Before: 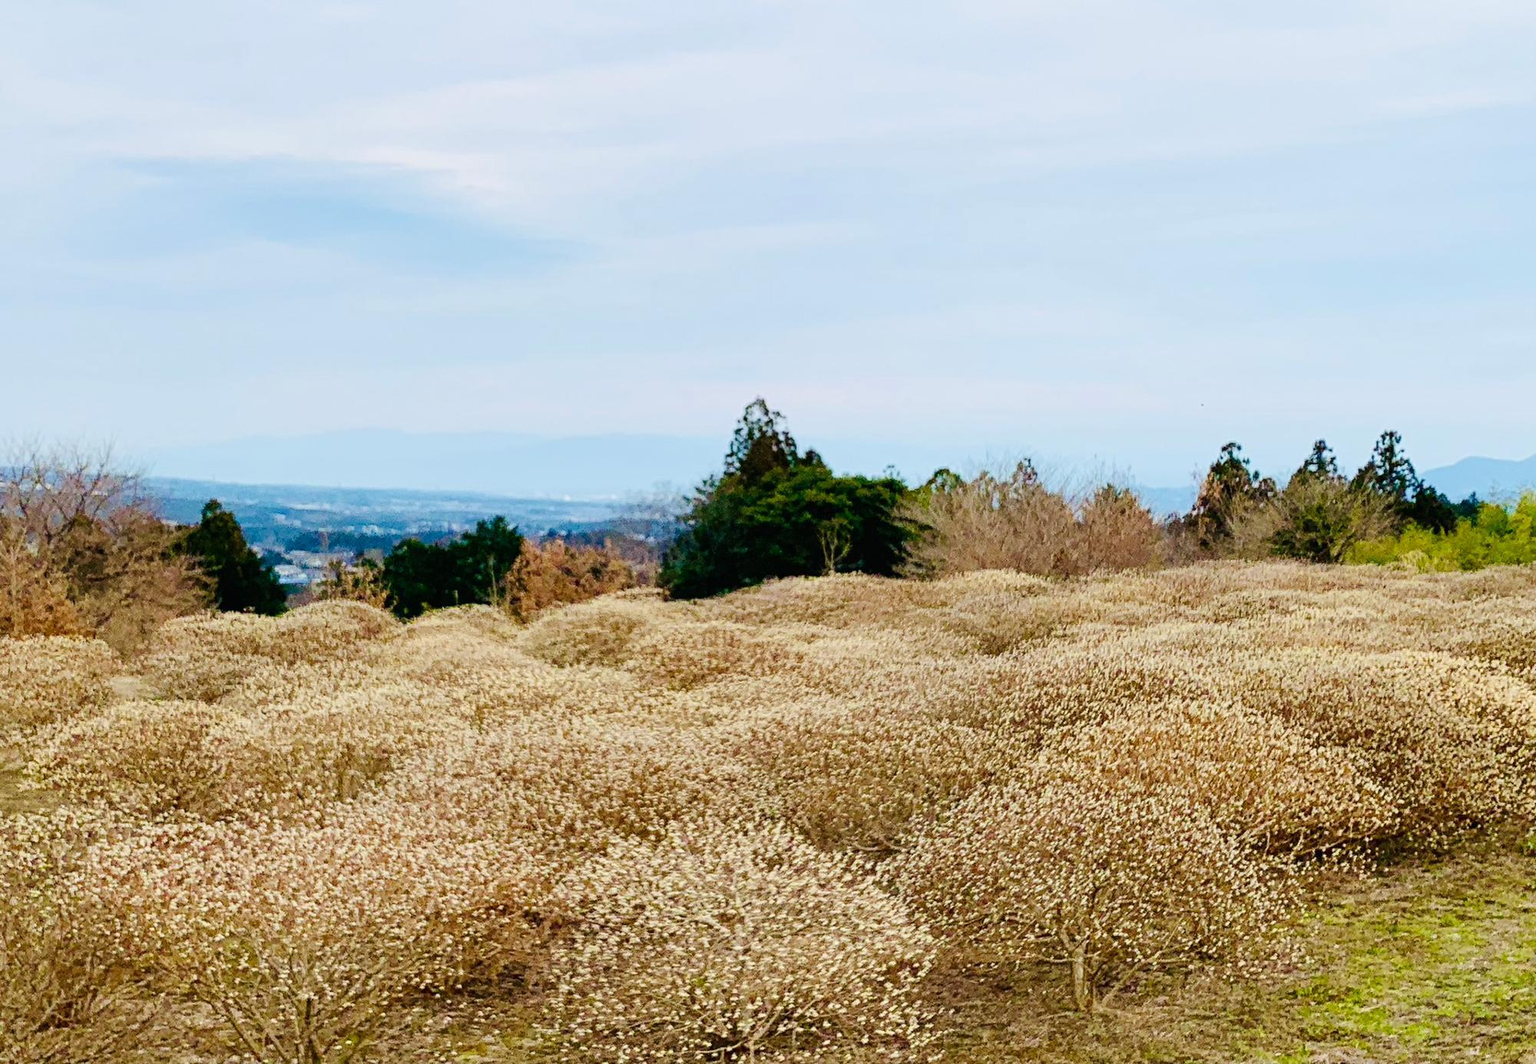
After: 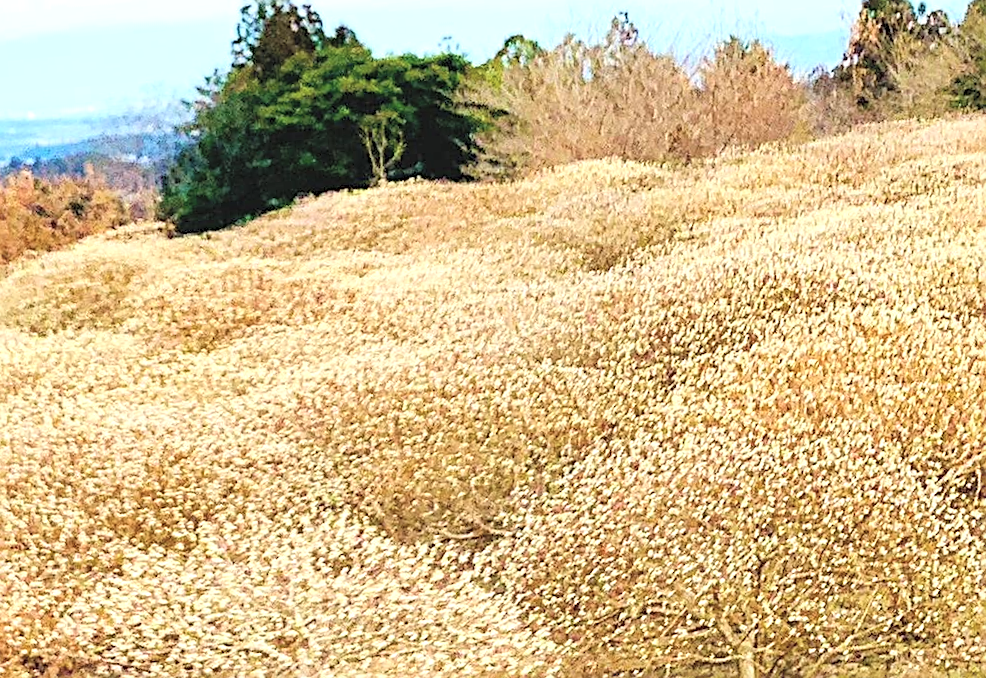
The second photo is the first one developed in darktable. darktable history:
rotate and perspective: rotation -5°, crop left 0.05, crop right 0.952, crop top 0.11, crop bottom 0.89
crop: left 34.479%, top 38.822%, right 13.718%, bottom 5.172%
sharpen: on, module defaults
exposure: black level correction 0, exposure 0.7 EV, compensate exposure bias true, compensate highlight preservation false
contrast brightness saturation: brightness 0.28
